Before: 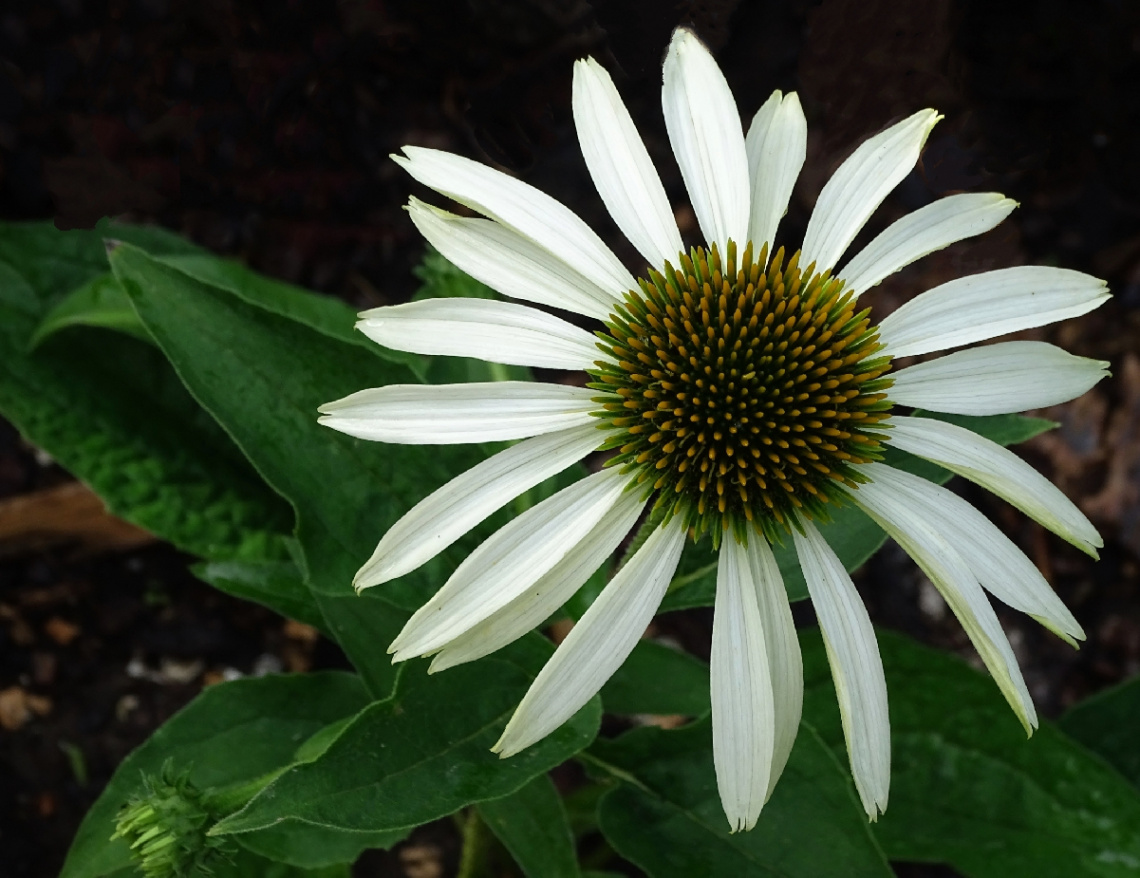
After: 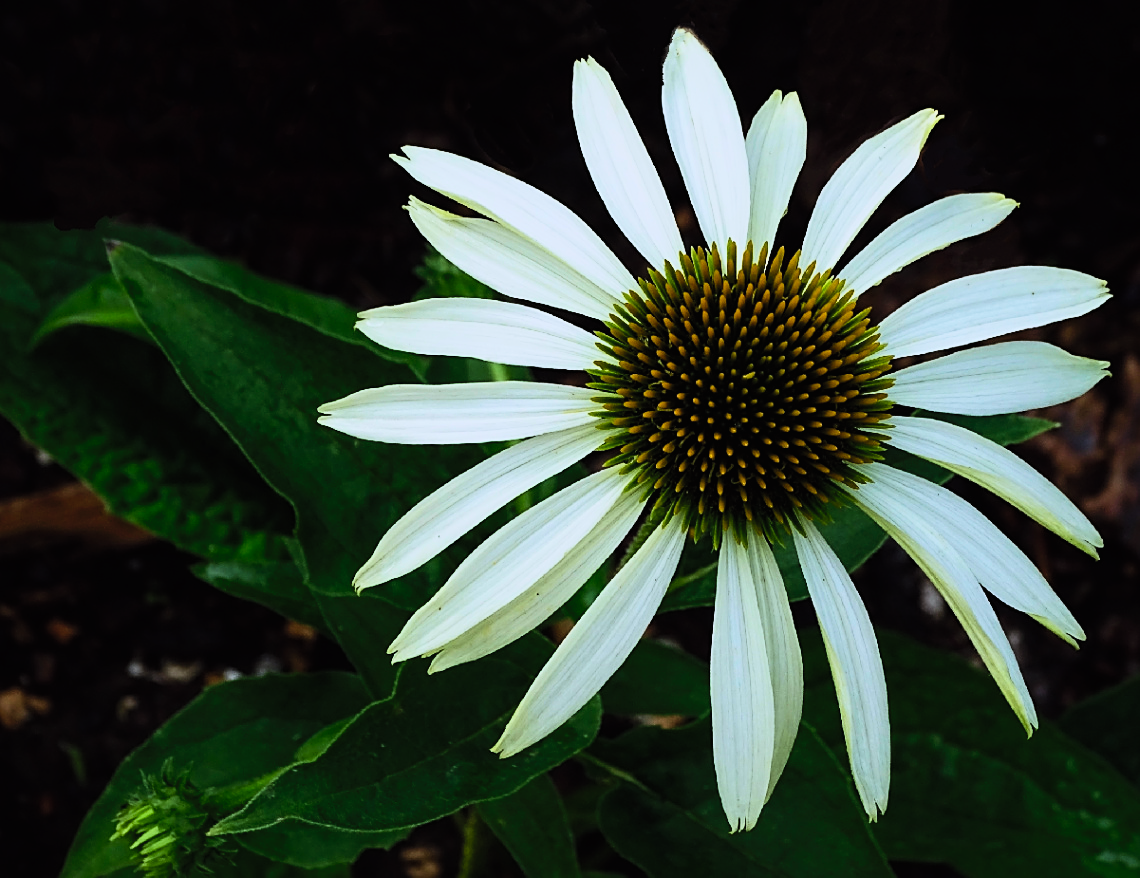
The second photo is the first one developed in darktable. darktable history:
exposure: exposure -0.582 EV, compensate highlight preservation false
contrast brightness saturation: contrast 0.24, brightness 0.26, saturation 0.39
color correction: highlights a* -0.772, highlights b* -8.92
color zones: curves: ch1 [(0, 0.513) (0.143, 0.524) (0.286, 0.511) (0.429, 0.506) (0.571, 0.503) (0.714, 0.503) (0.857, 0.508) (1, 0.513)]
sharpen: on, module defaults
velvia: on, module defaults
color balance: lift [1, 1, 0.999, 1.001], gamma [1, 1.003, 1.005, 0.995], gain [1, 0.992, 0.988, 1.012], contrast 5%, output saturation 110%
filmic rgb: black relative exposure -7.5 EV, white relative exposure 5 EV, hardness 3.31, contrast 1.3, contrast in shadows safe
